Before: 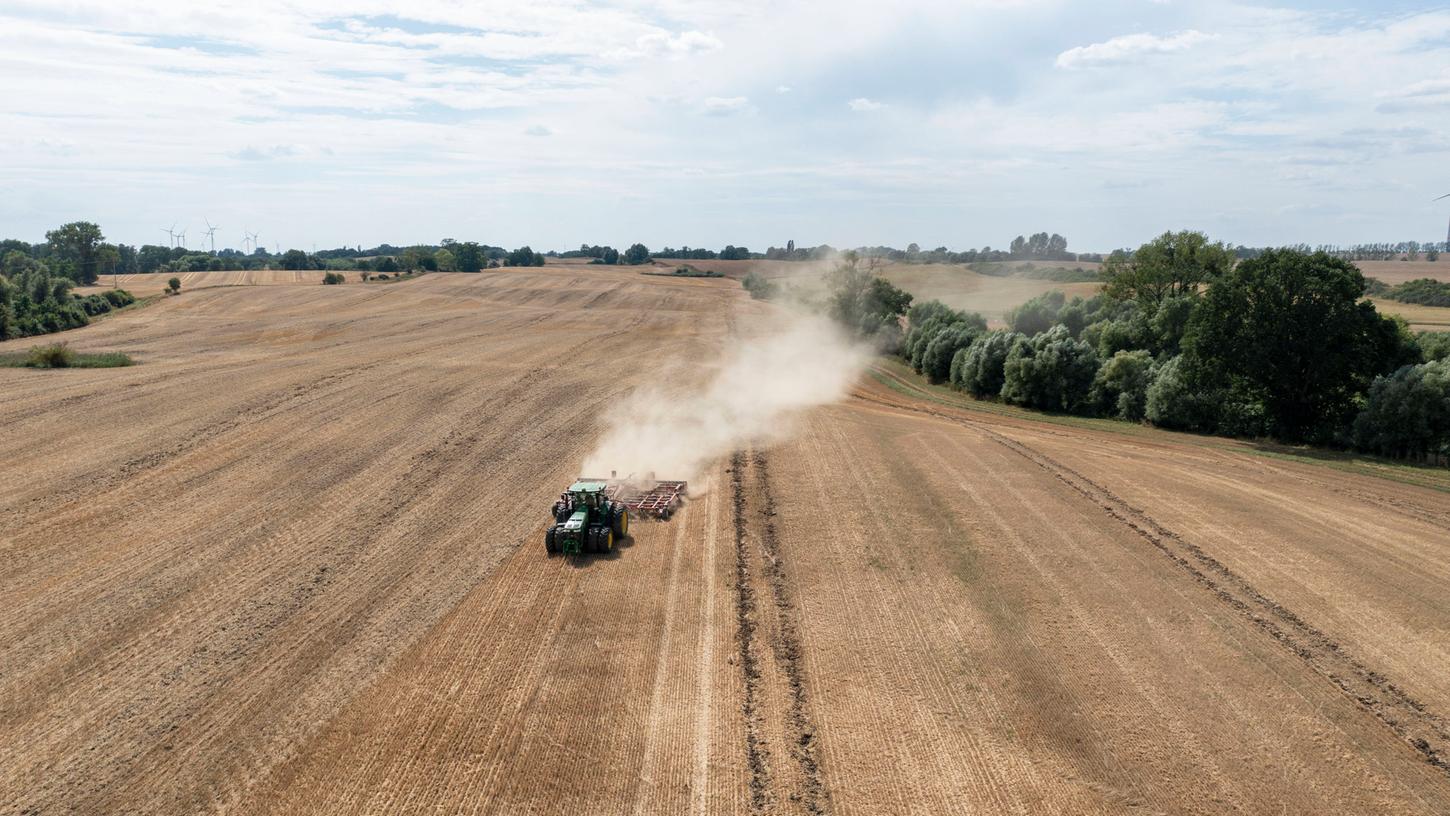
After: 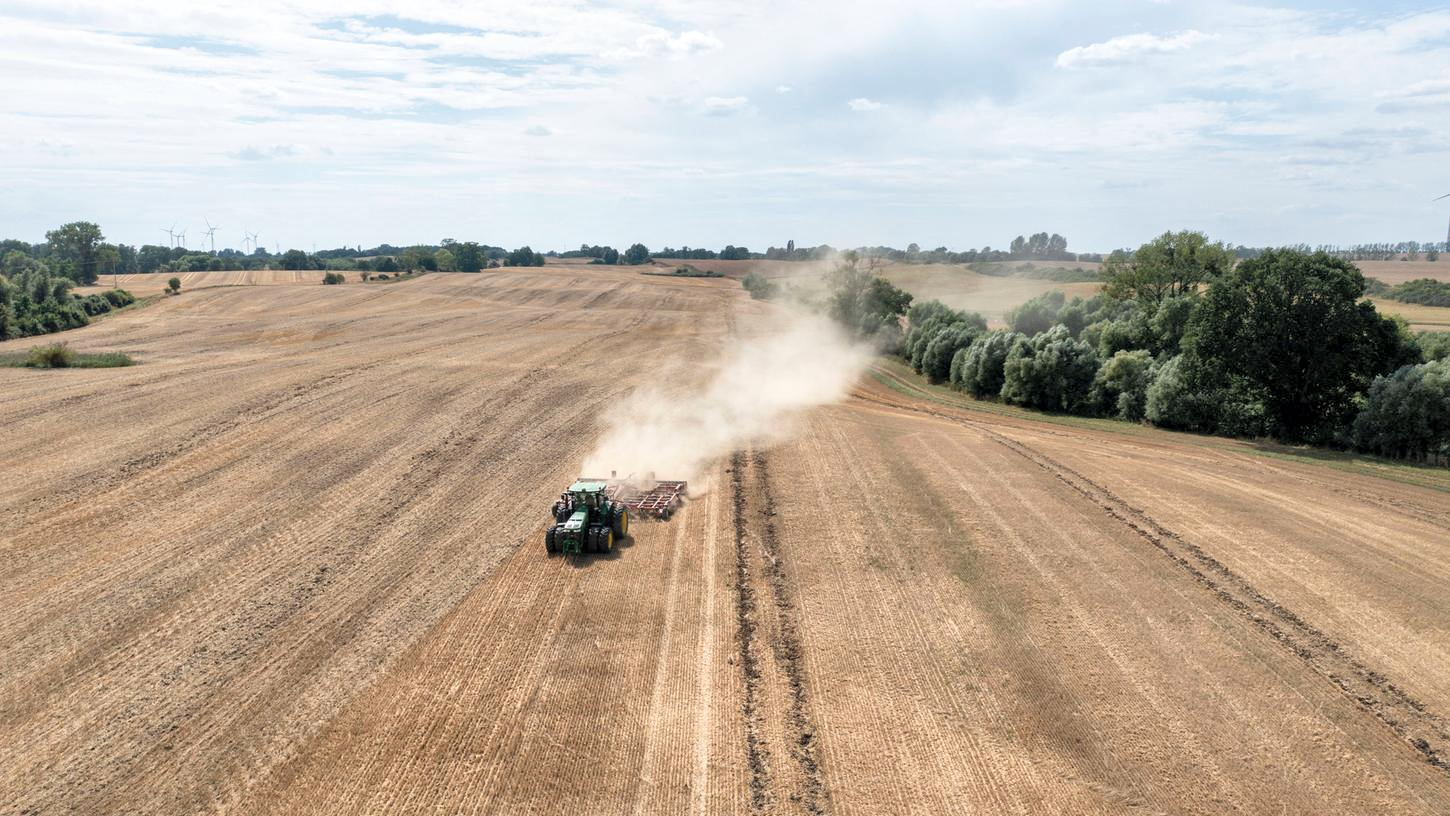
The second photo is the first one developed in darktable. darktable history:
local contrast: mode bilateral grid, contrast 19, coarseness 51, detail 148%, midtone range 0.2
contrast brightness saturation: brightness 0.147
